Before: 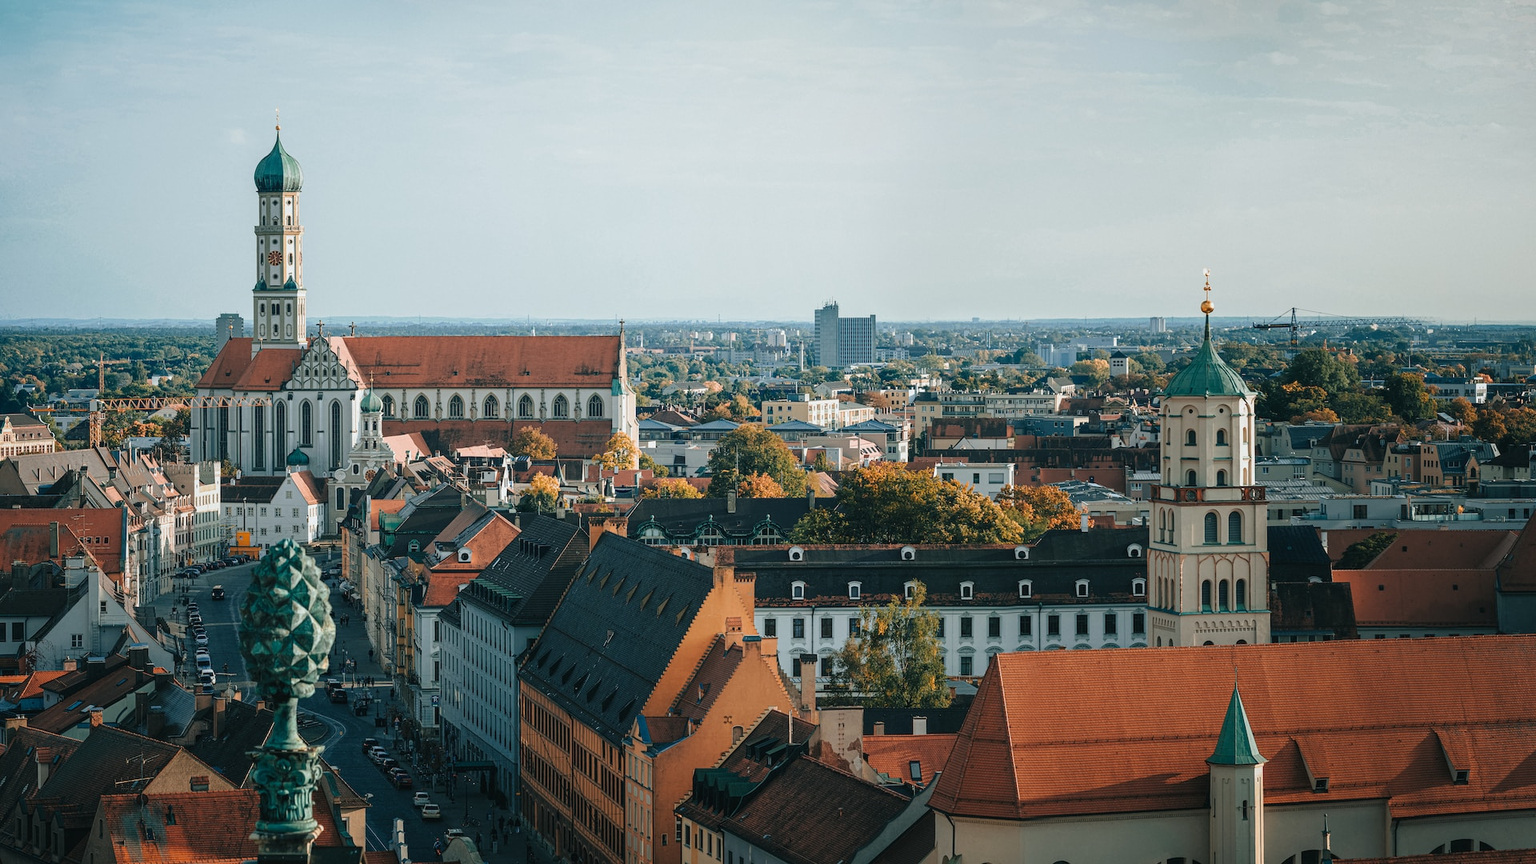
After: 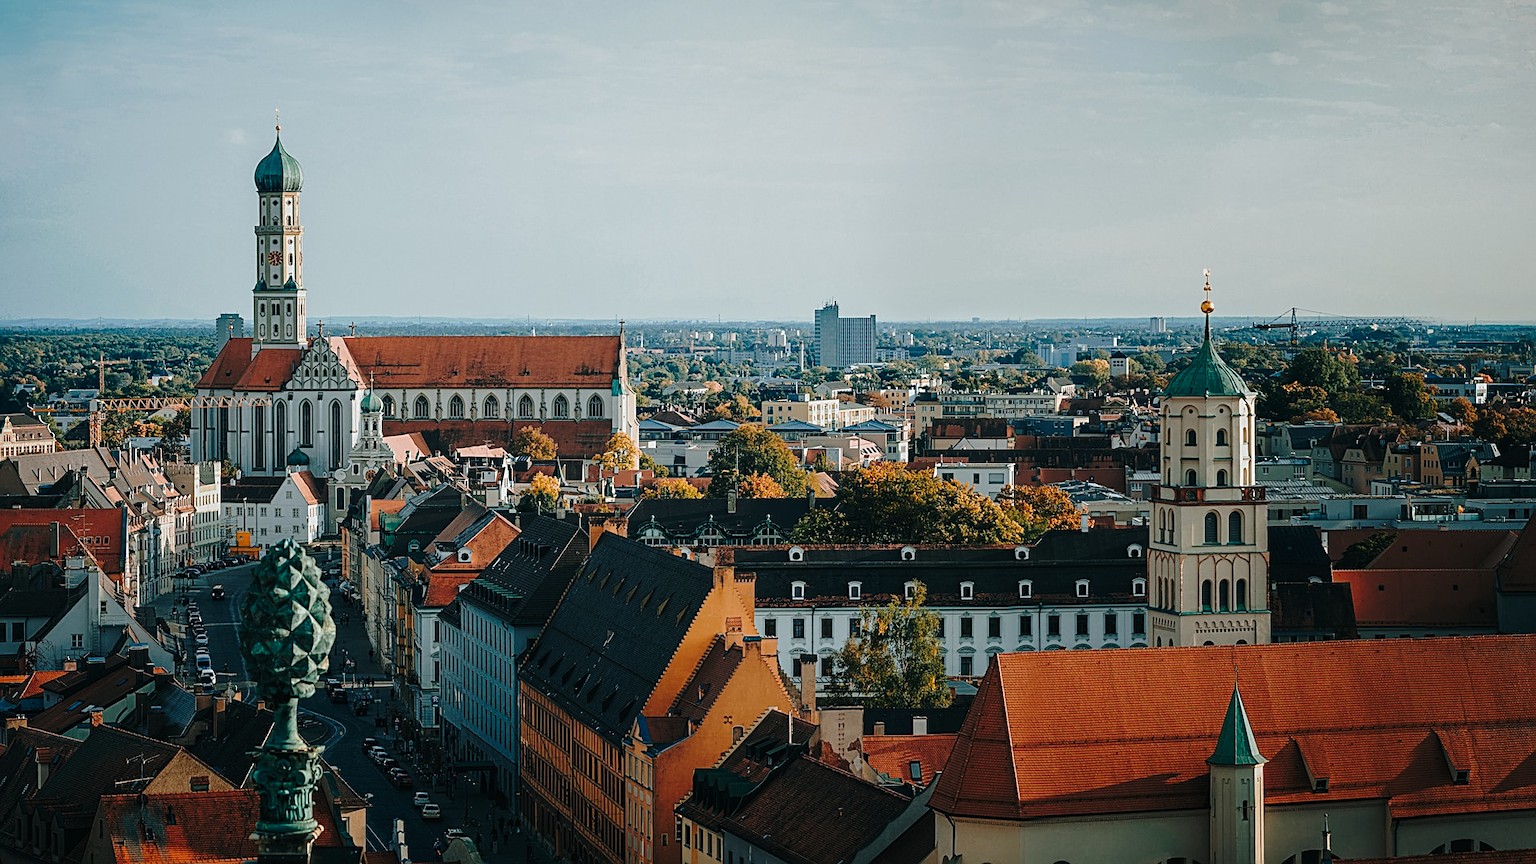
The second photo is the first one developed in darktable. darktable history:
sharpen: on, module defaults
base curve: curves: ch0 [(0, 0) (0.073, 0.04) (0.157, 0.139) (0.492, 0.492) (0.758, 0.758) (1, 1)], exposure shift 0.01, preserve colors none
shadows and highlights: shadows -20.14, white point adjustment -1.97, highlights -35.05
